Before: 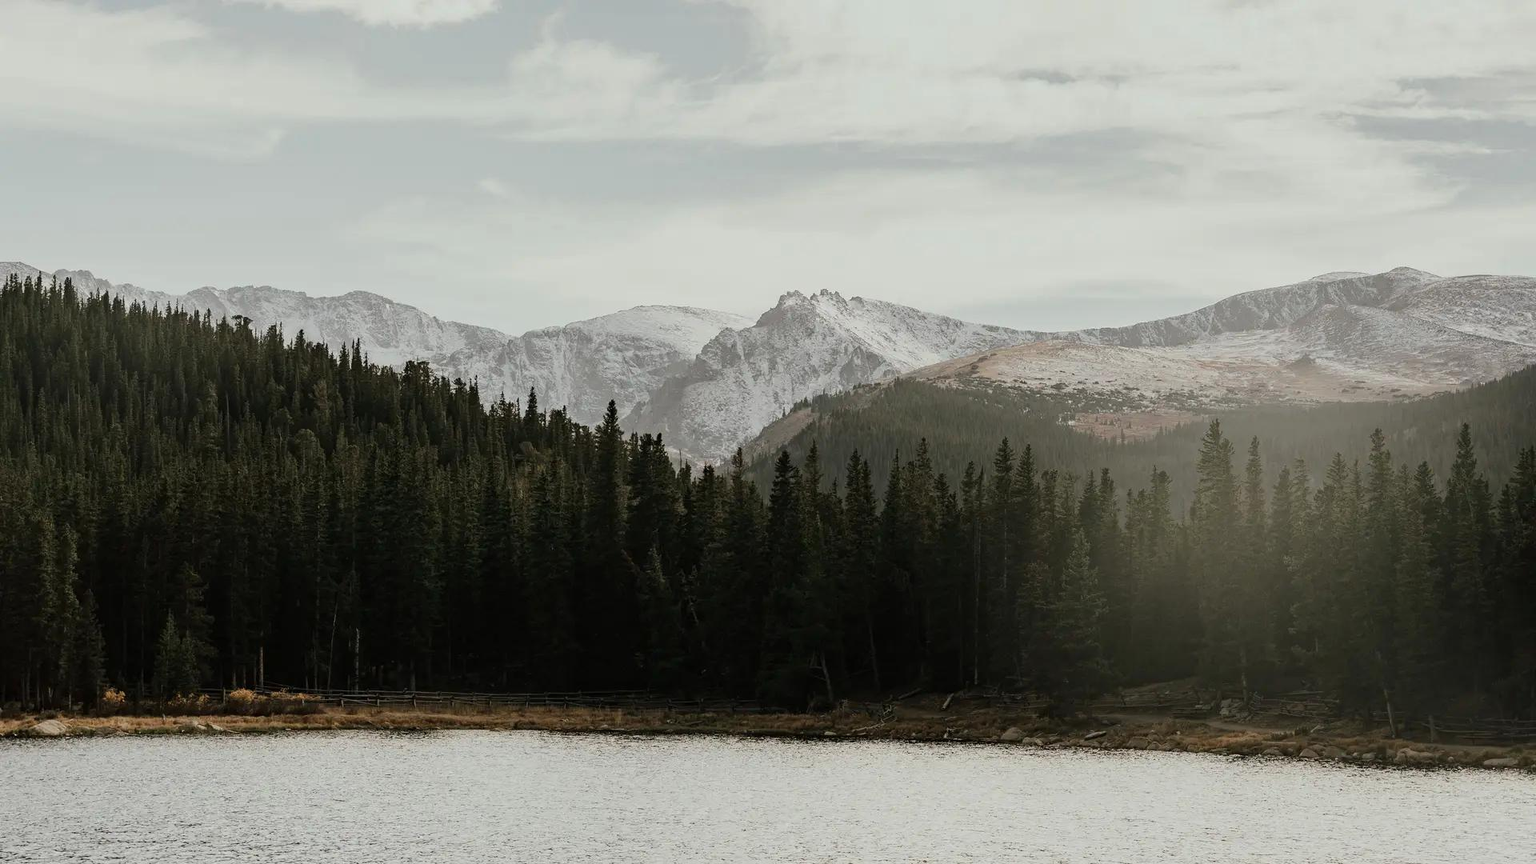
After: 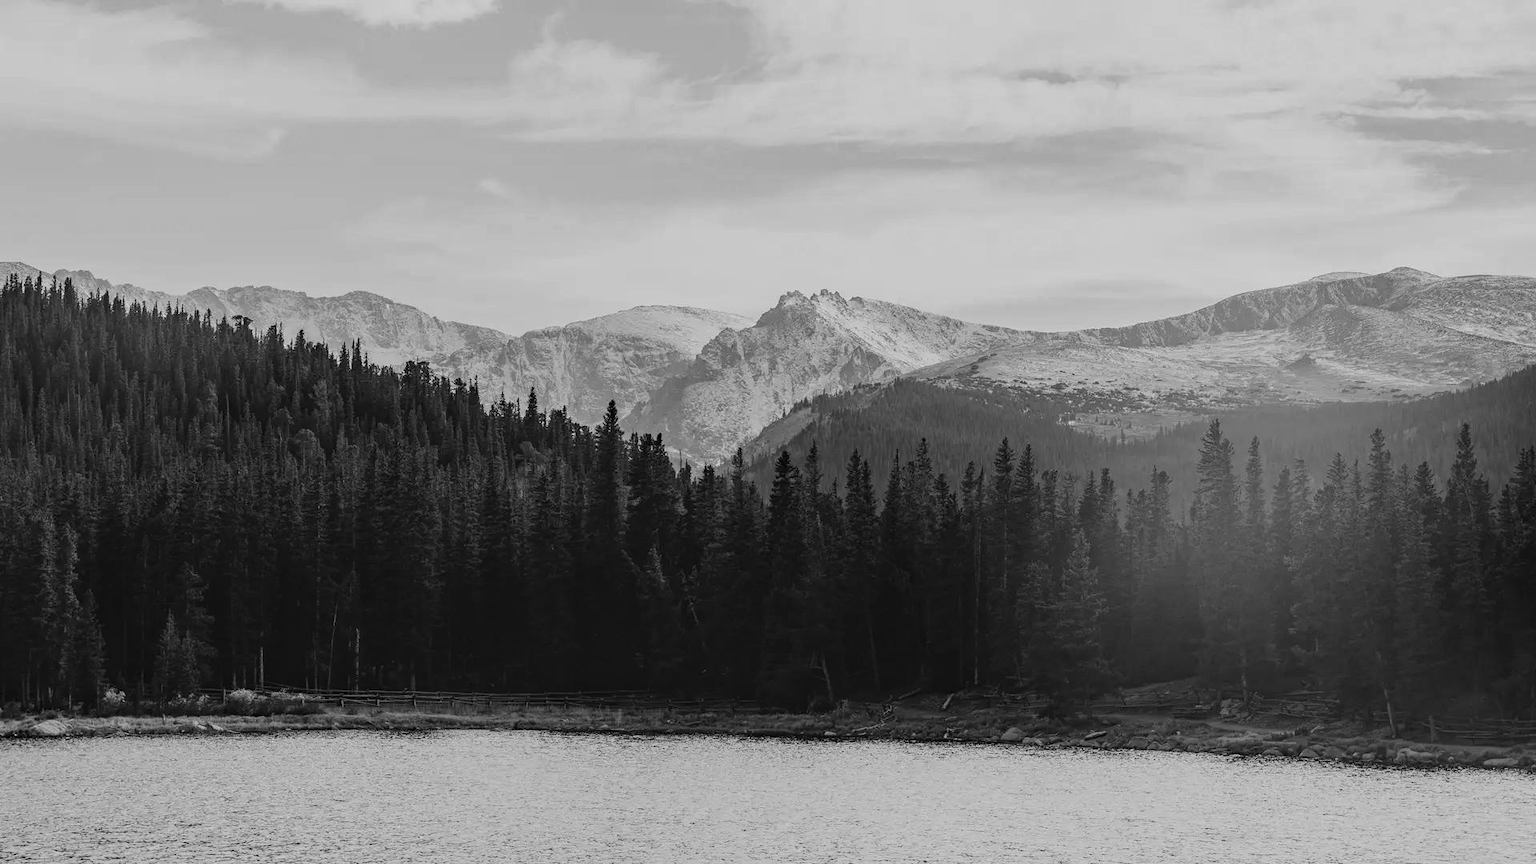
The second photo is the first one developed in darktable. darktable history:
sharpen: radius 5.325, amount 0.312, threshold 26.433
contrast brightness saturation: contrast -0.05, saturation -0.41
monochrome: a 32, b 64, size 2.3
local contrast: on, module defaults
